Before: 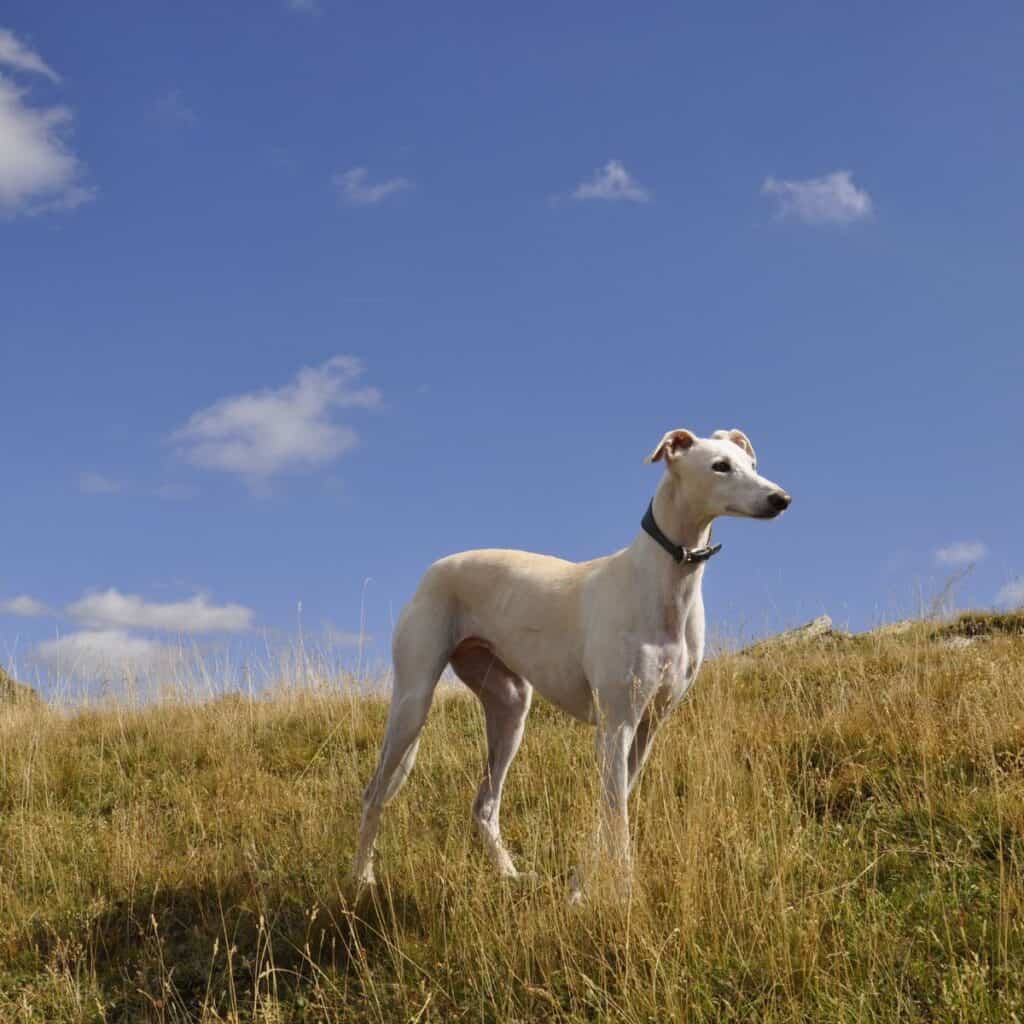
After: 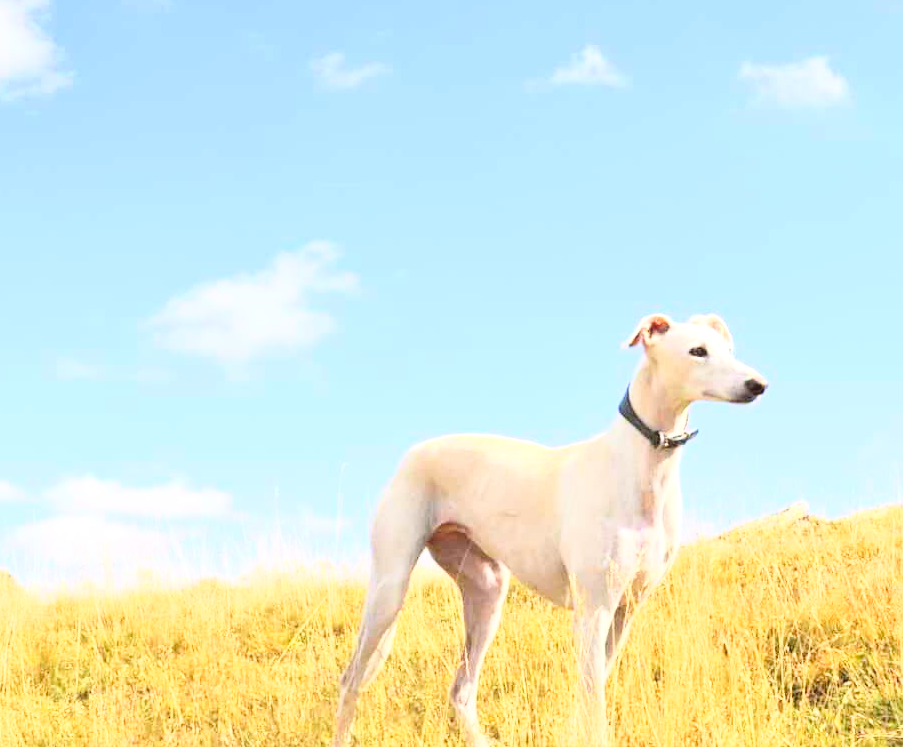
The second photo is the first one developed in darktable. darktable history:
levels: levels [0, 0.445, 1]
color zones: mix 100.92%
crop and rotate: left 2.312%, top 11.254%, right 9.44%, bottom 15.753%
base curve: curves: ch0 [(0, 0) (0.018, 0.026) (0.143, 0.37) (0.33, 0.731) (0.458, 0.853) (0.735, 0.965) (0.905, 0.986) (1, 1)]
exposure: exposure 1.068 EV, compensate highlight preservation false
